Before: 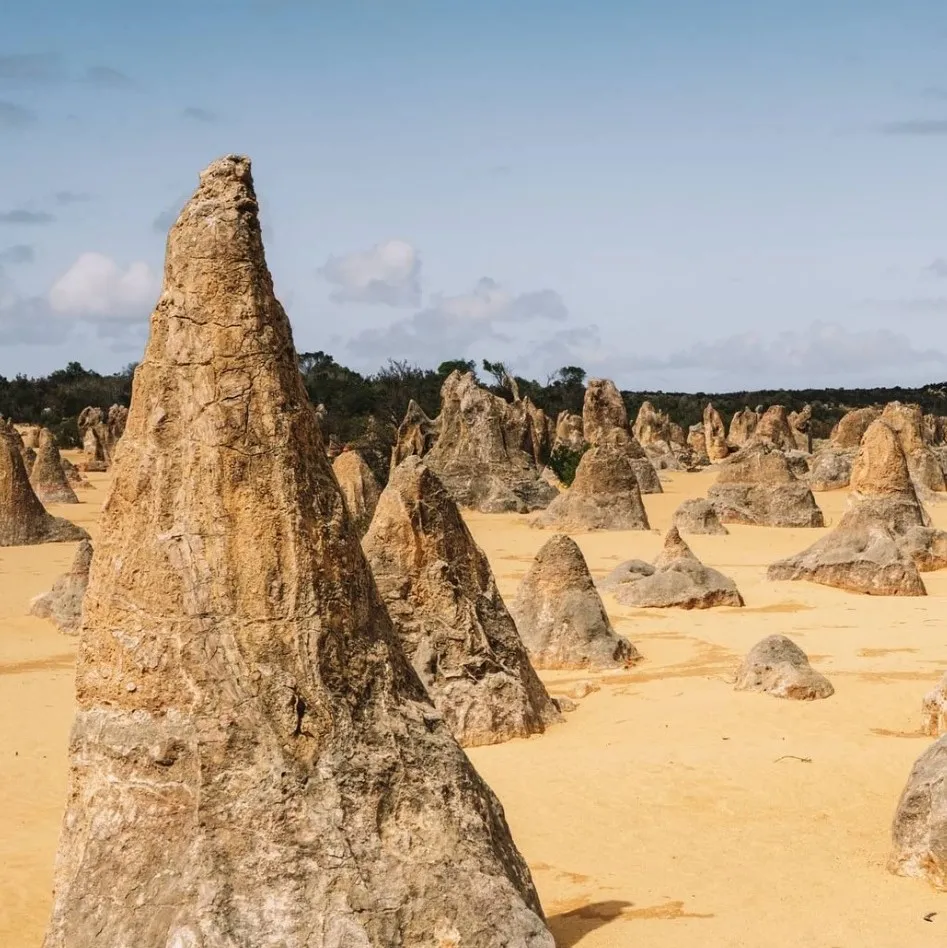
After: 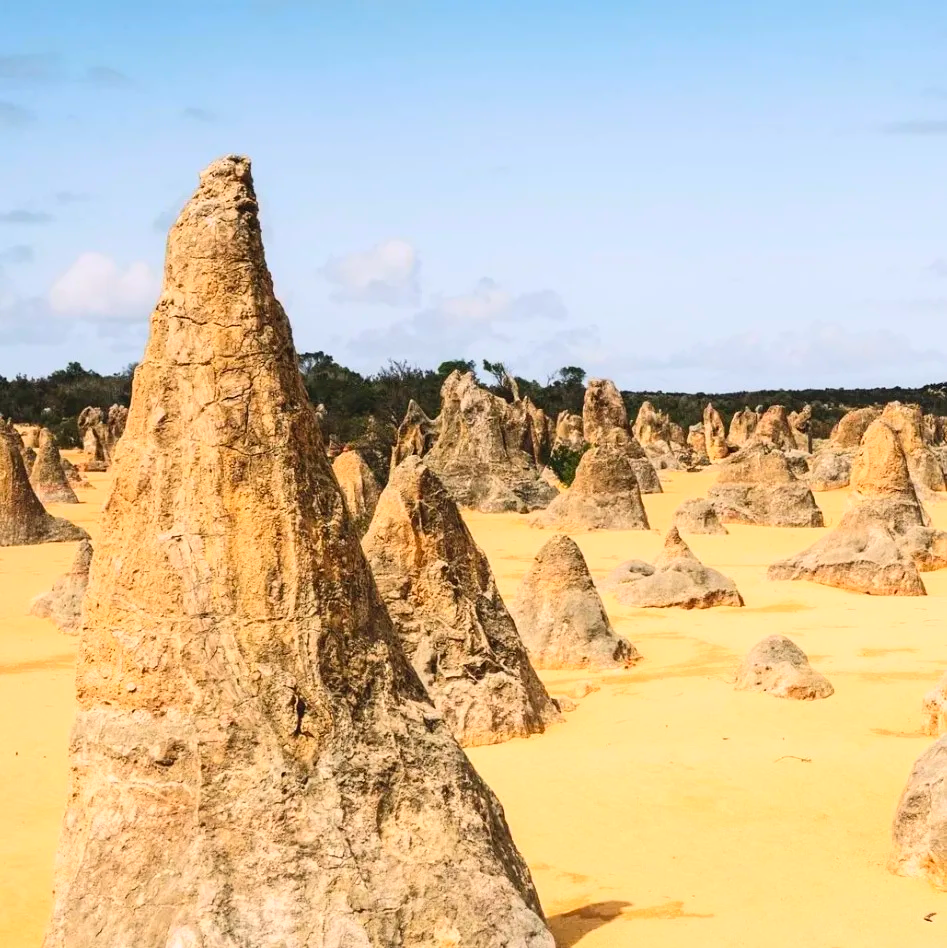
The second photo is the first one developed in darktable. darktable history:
contrast brightness saturation: contrast 0.239, brightness 0.242, saturation 0.379
tone equalizer: edges refinement/feathering 500, mask exposure compensation -1.57 EV, preserve details no
